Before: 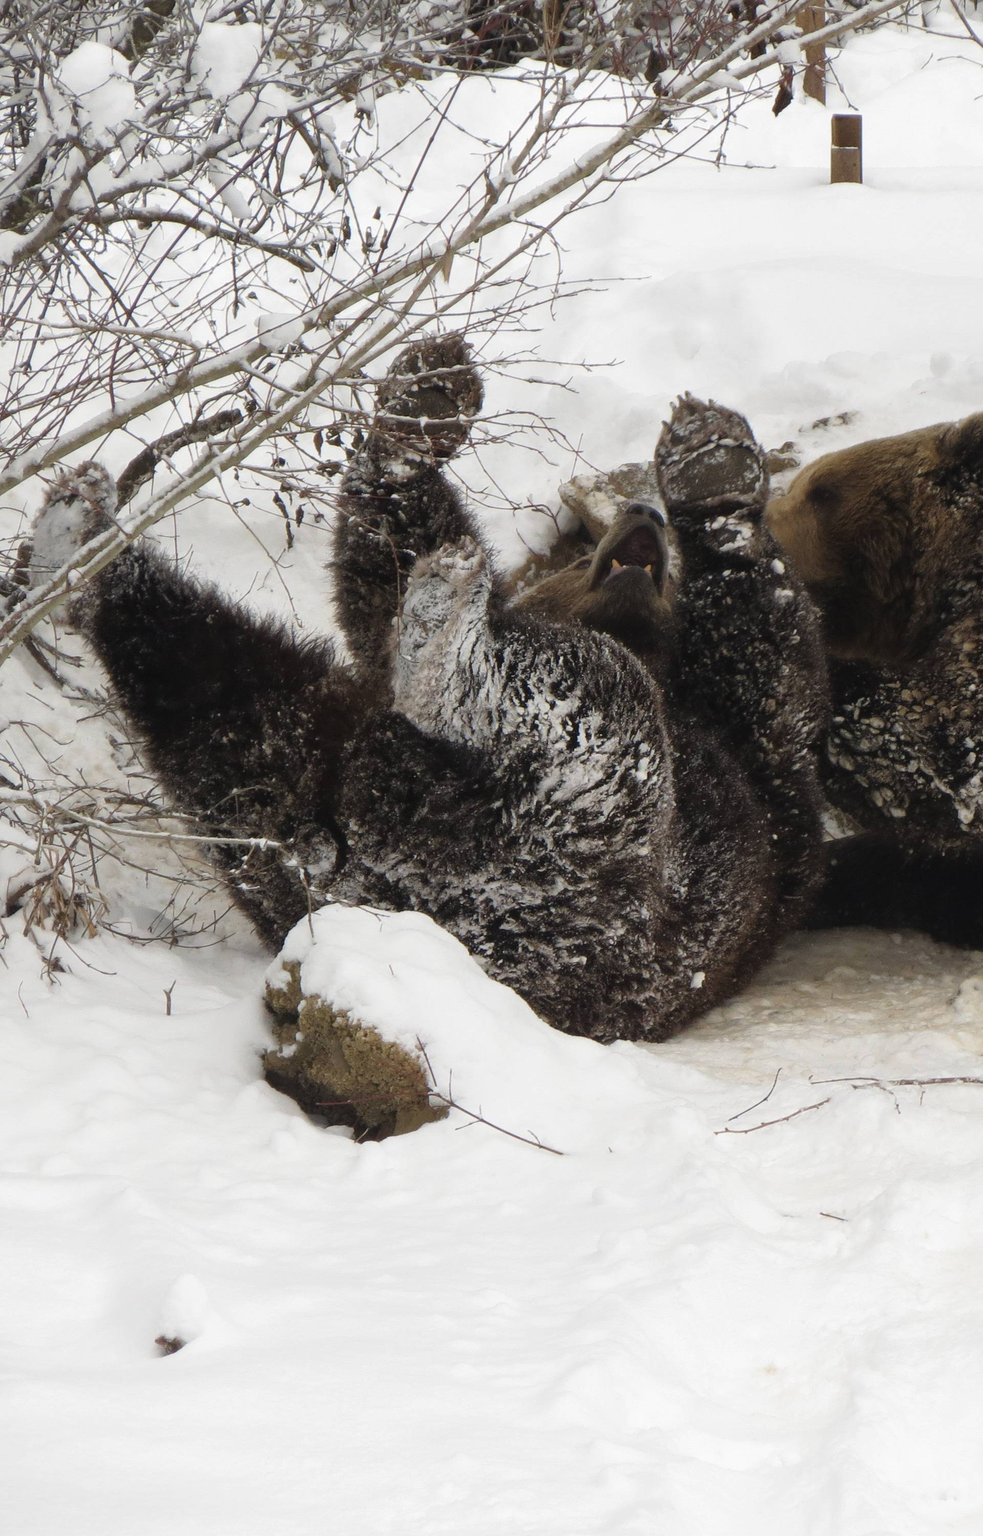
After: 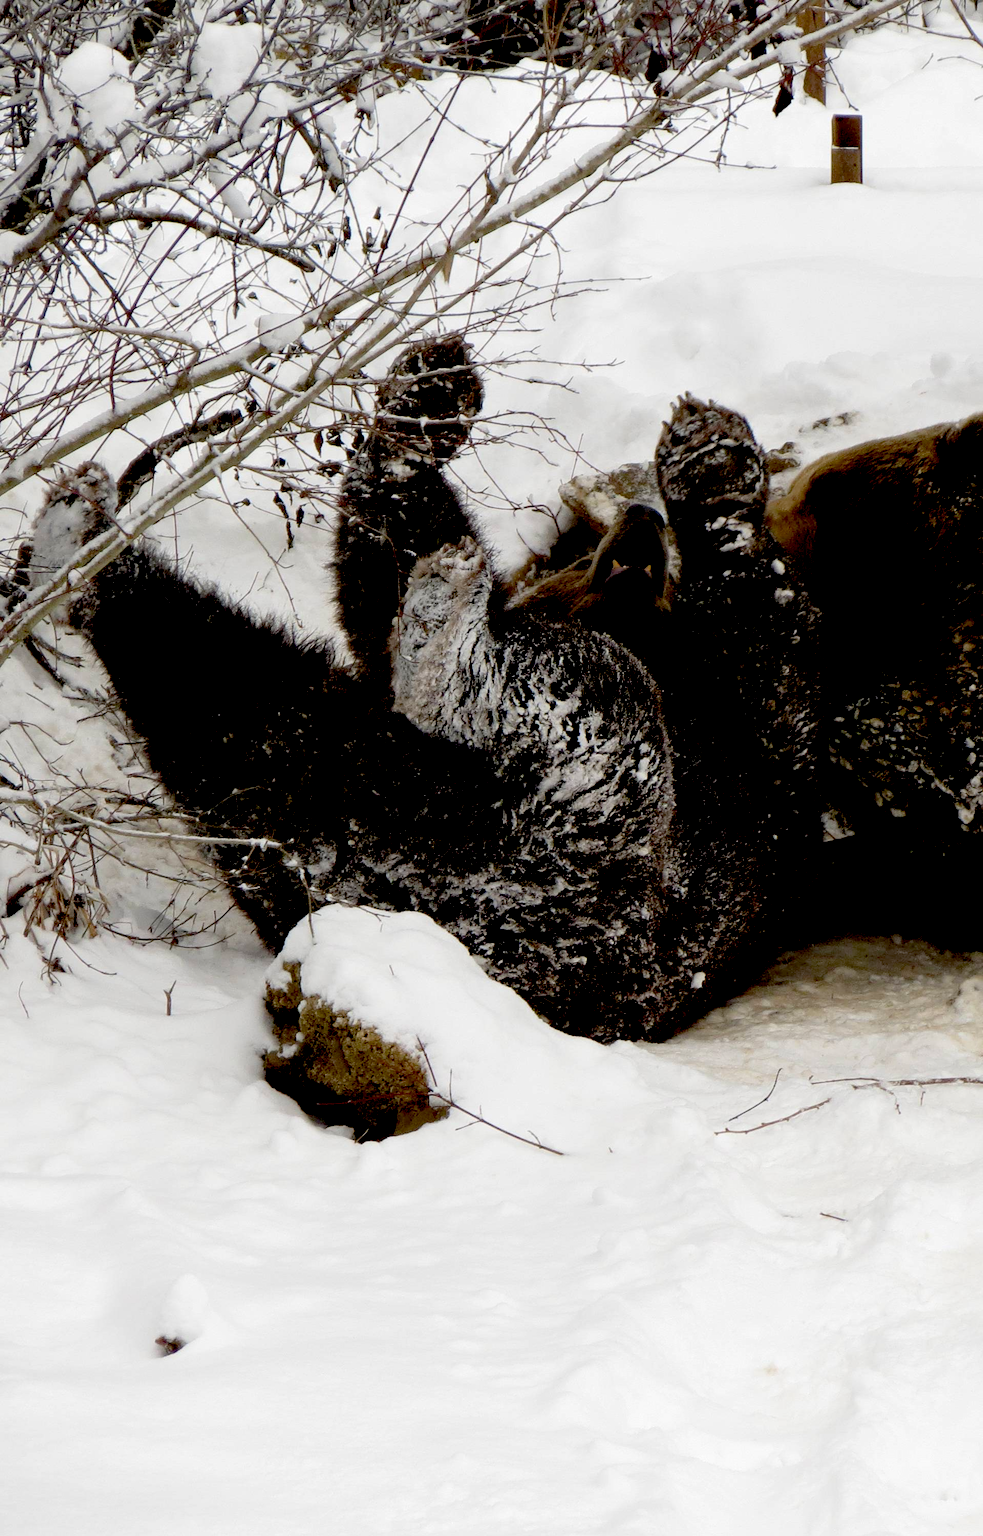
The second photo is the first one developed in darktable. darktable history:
exposure: black level correction 0.058, compensate exposure bias true, compensate highlight preservation false
